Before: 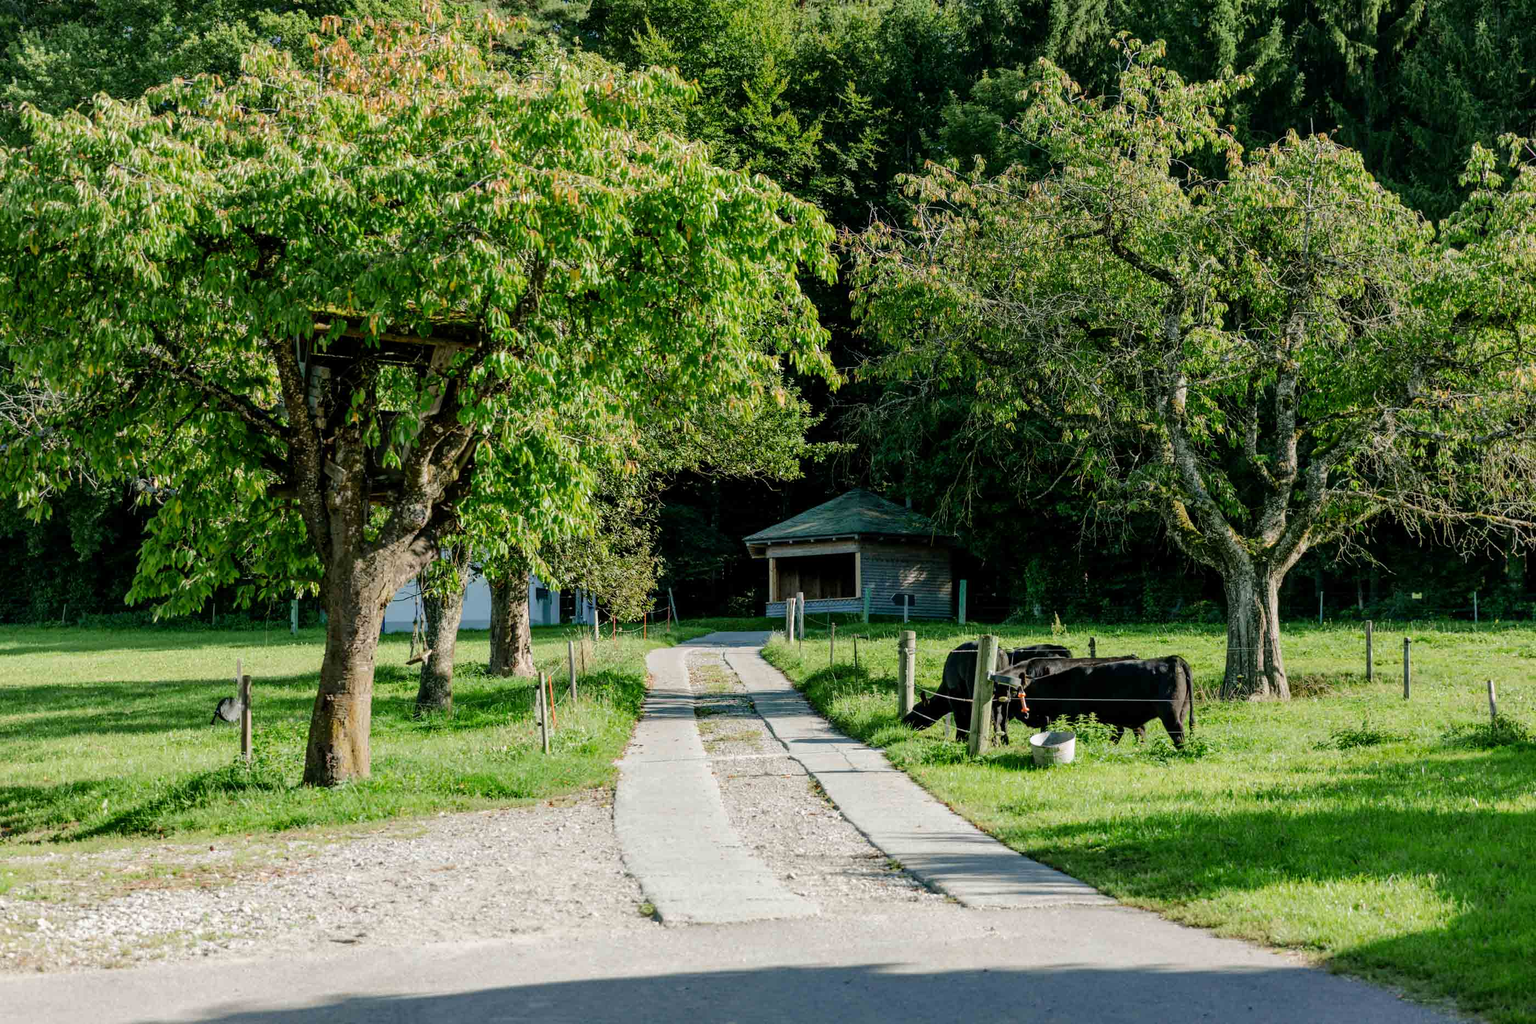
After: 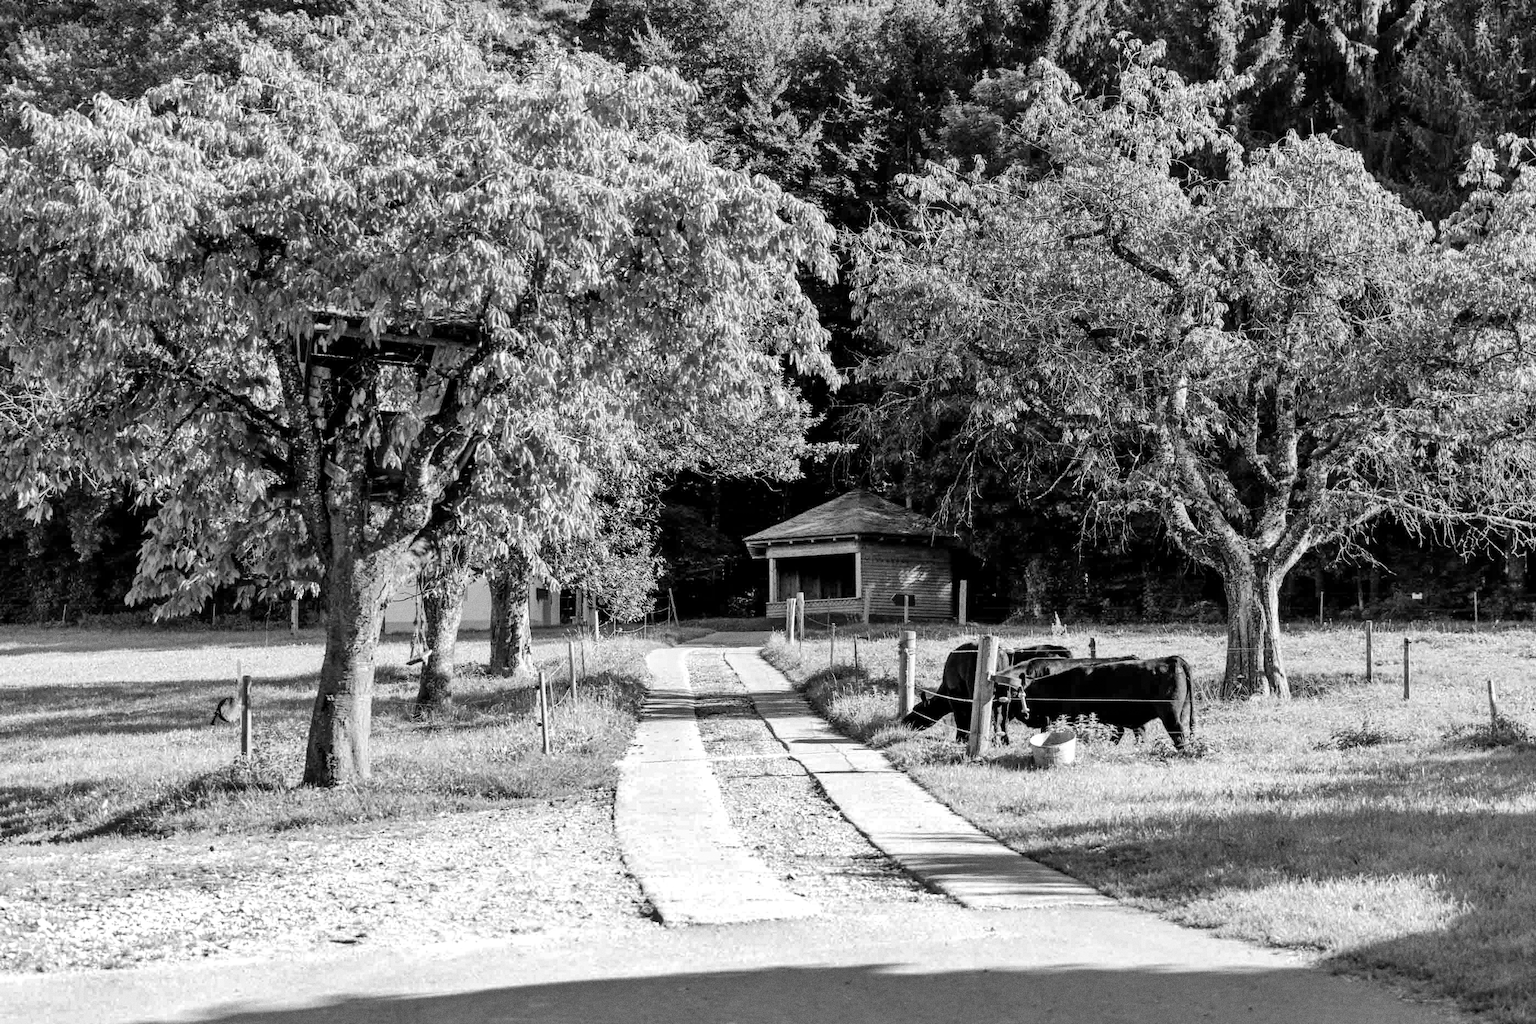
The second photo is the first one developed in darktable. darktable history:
color zones: curves: ch1 [(0, -0.014) (0.143, -0.013) (0.286, -0.013) (0.429, -0.016) (0.571, -0.019) (0.714, -0.015) (0.857, 0.002) (1, -0.014)]
grain: coarseness 0.09 ISO, strength 40%
shadows and highlights: soften with gaussian
velvia: on, module defaults
exposure: black level correction 0.001, exposure 0.5 EV, compensate exposure bias true, compensate highlight preservation false
